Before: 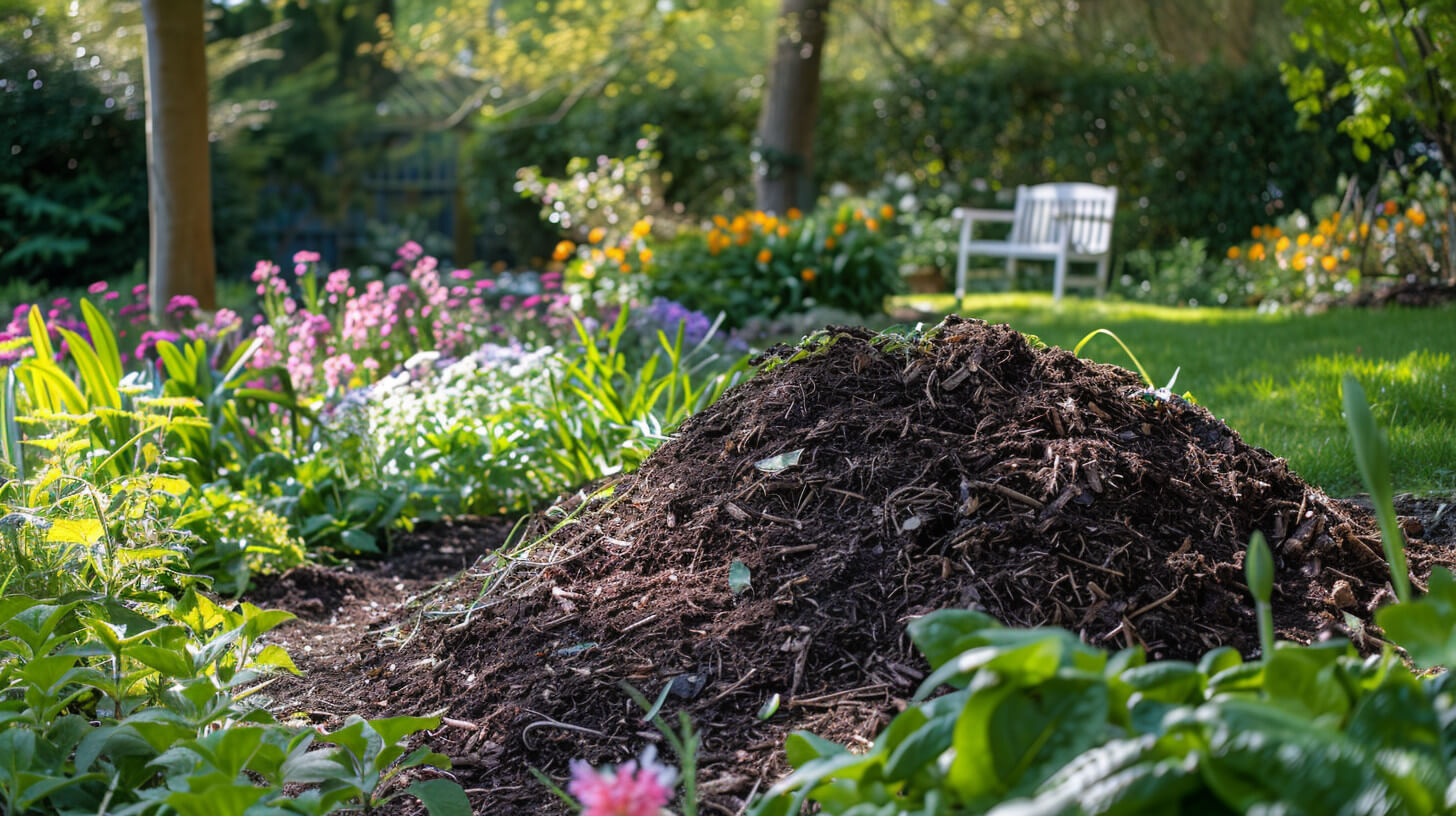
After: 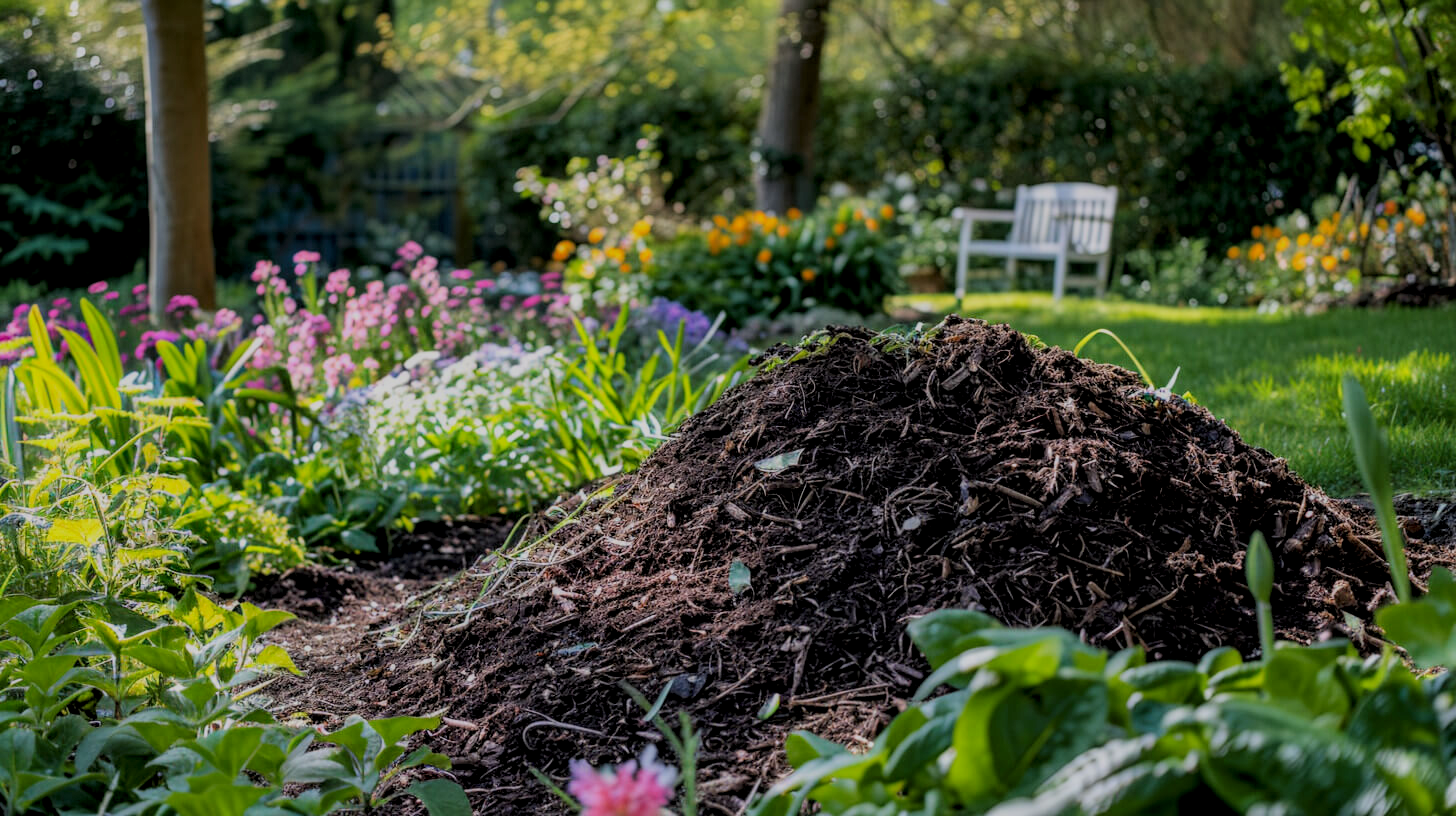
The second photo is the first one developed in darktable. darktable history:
shadows and highlights: radius 121.13, shadows 21.4, white point adjustment -9.72, highlights -14.39, soften with gaussian
exposure: compensate highlight preservation false
filmic rgb: black relative exposure -7.82 EV, white relative exposure 4.29 EV, hardness 3.86, color science v6 (2022)
local contrast: detail 130%
